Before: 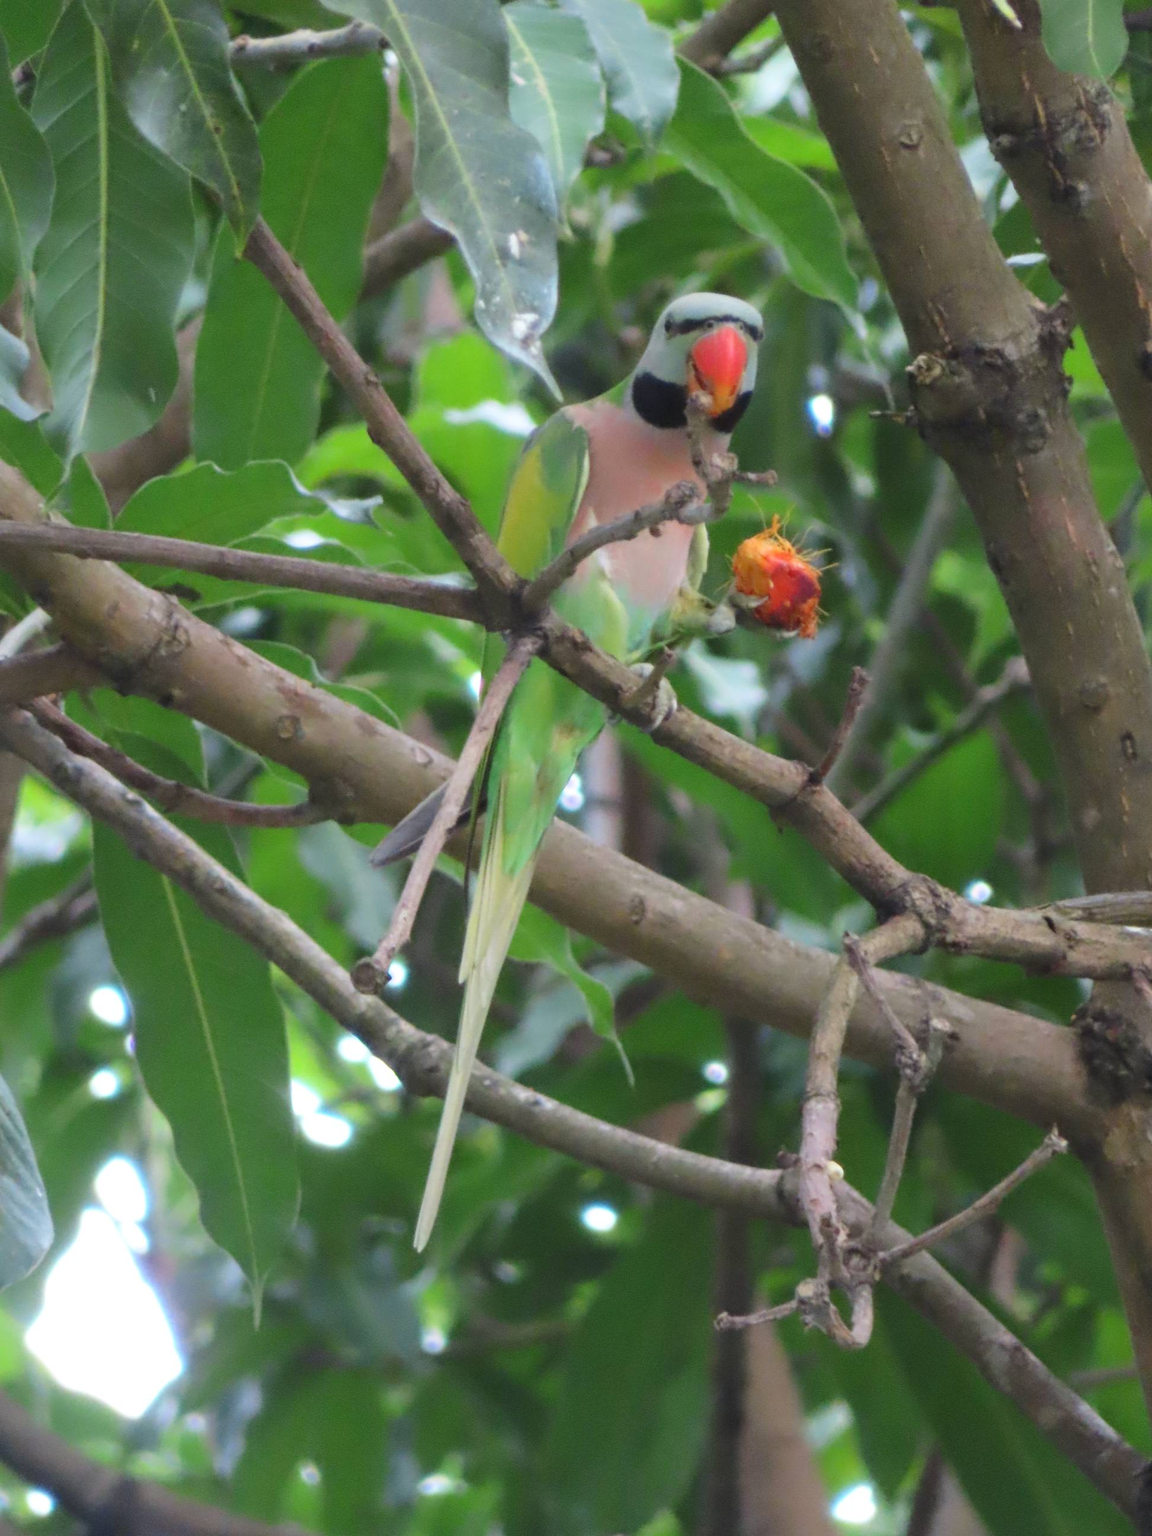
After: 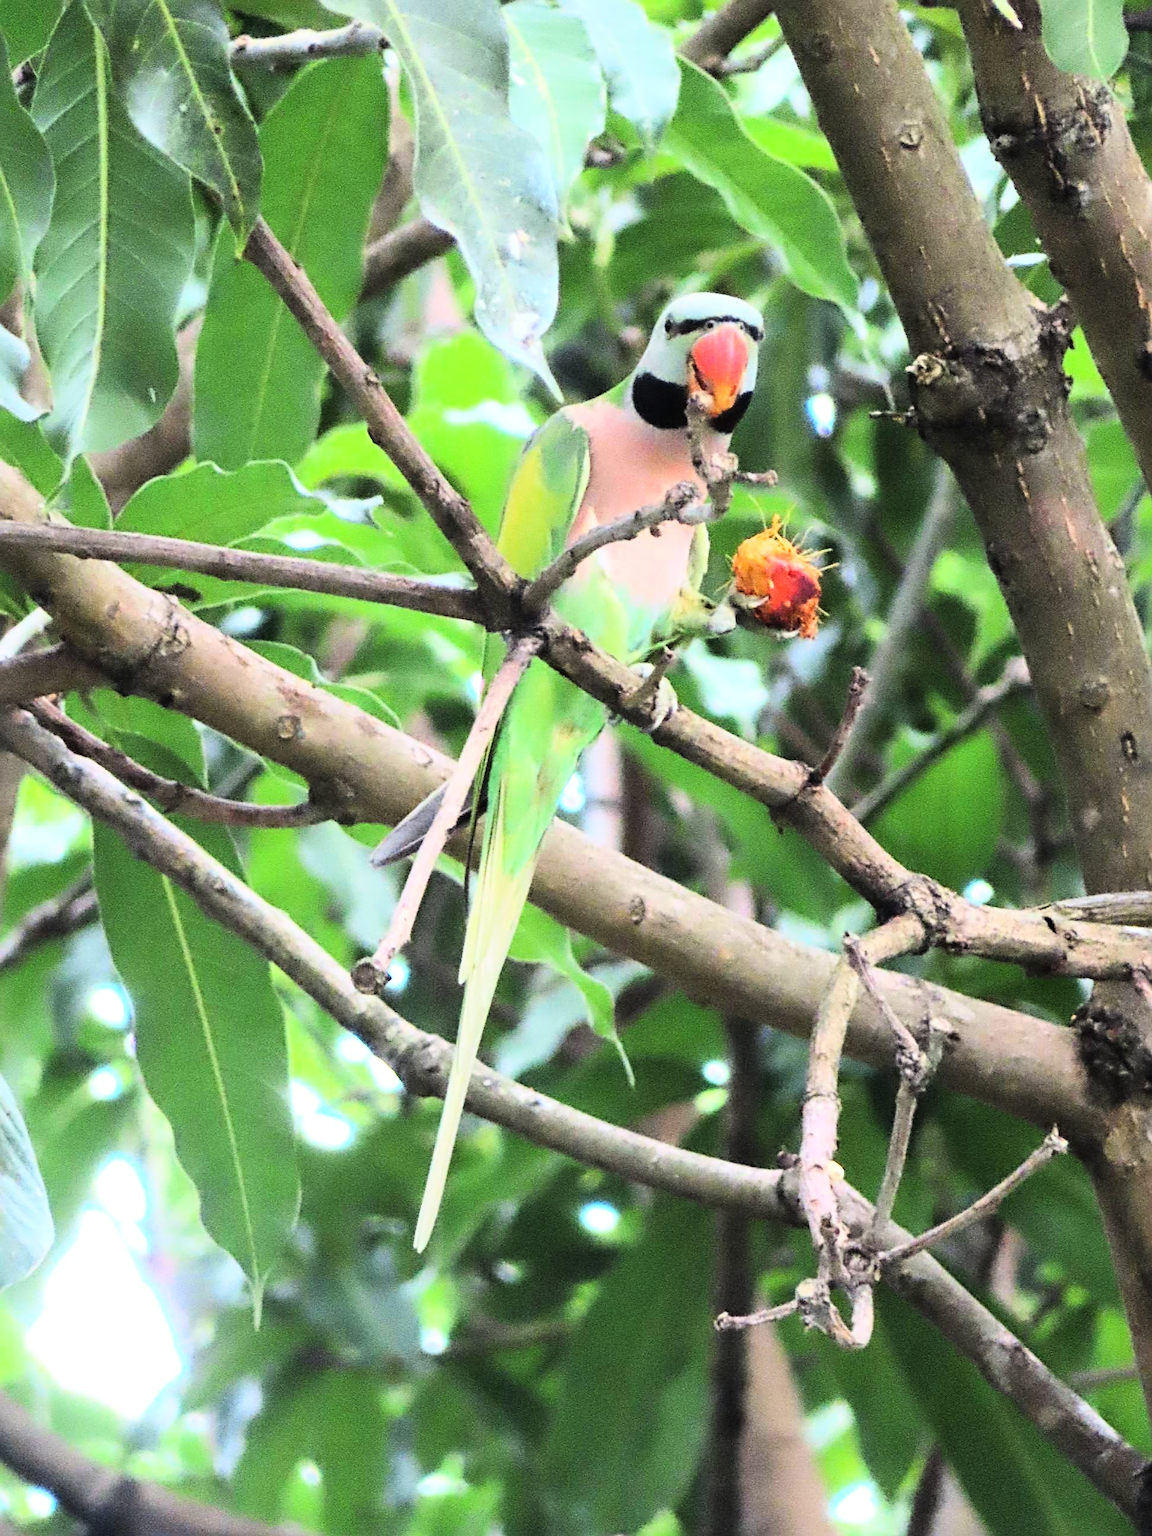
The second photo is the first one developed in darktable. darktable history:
sharpen: radius 3.025, amount 0.757
rgb curve: curves: ch0 [(0, 0) (0.21, 0.15) (0.24, 0.21) (0.5, 0.75) (0.75, 0.96) (0.89, 0.99) (1, 1)]; ch1 [(0, 0.02) (0.21, 0.13) (0.25, 0.2) (0.5, 0.67) (0.75, 0.9) (0.89, 0.97) (1, 1)]; ch2 [(0, 0.02) (0.21, 0.13) (0.25, 0.2) (0.5, 0.67) (0.75, 0.9) (0.89, 0.97) (1, 1)], compensate middle gray true
